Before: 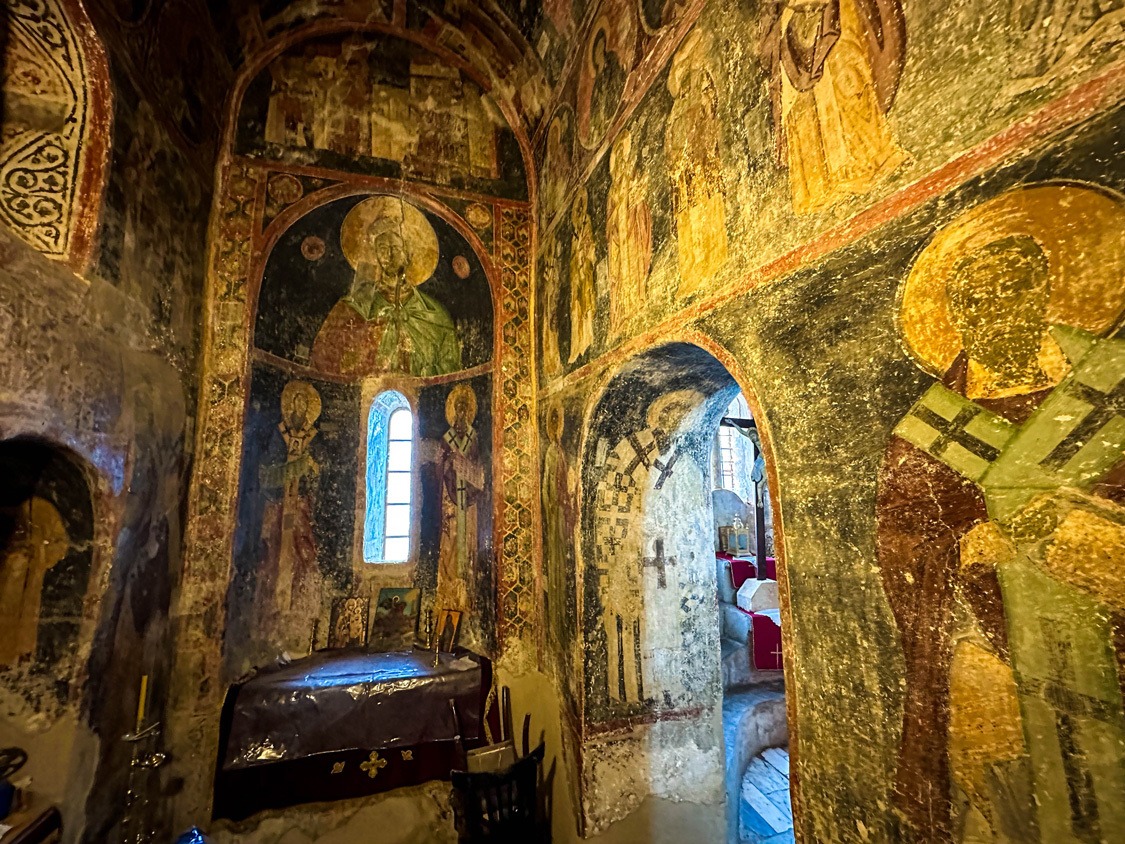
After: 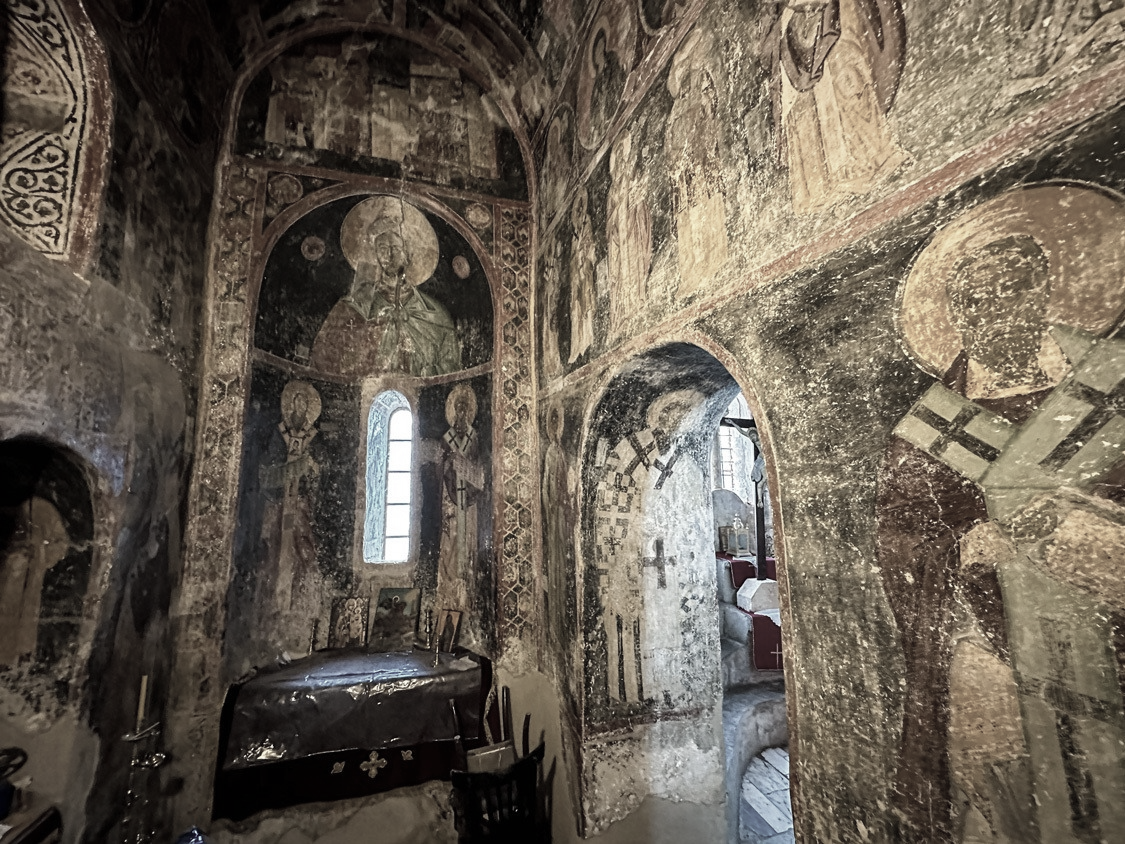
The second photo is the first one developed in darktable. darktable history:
color correction: highlights b* 0.06, saturation 0.277
